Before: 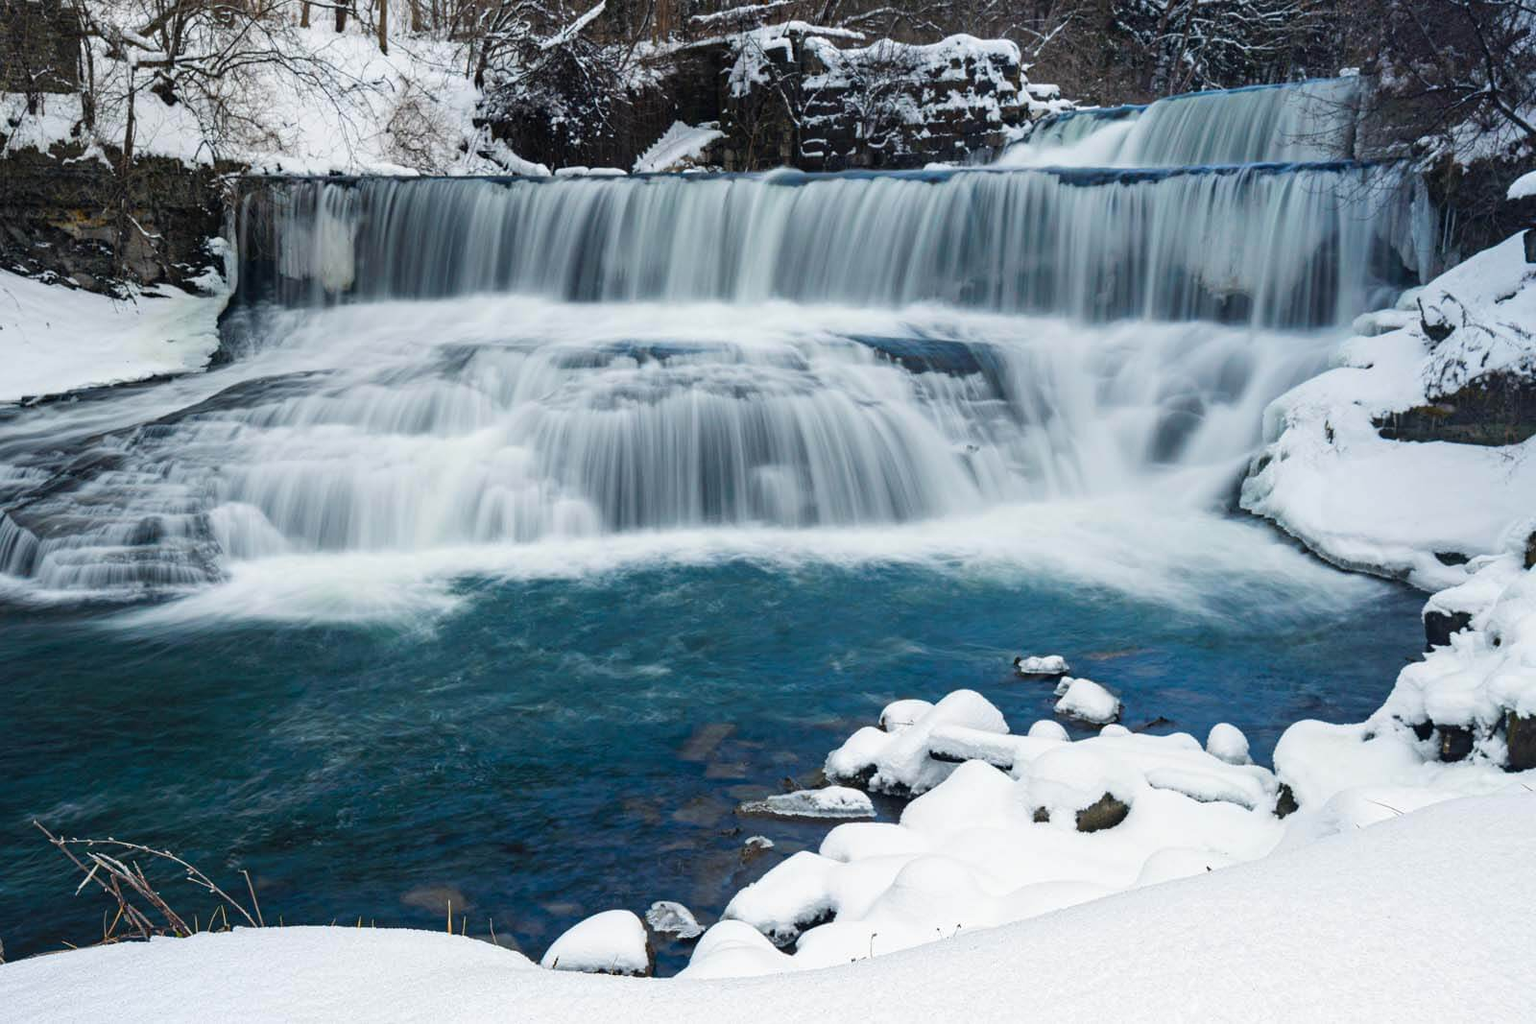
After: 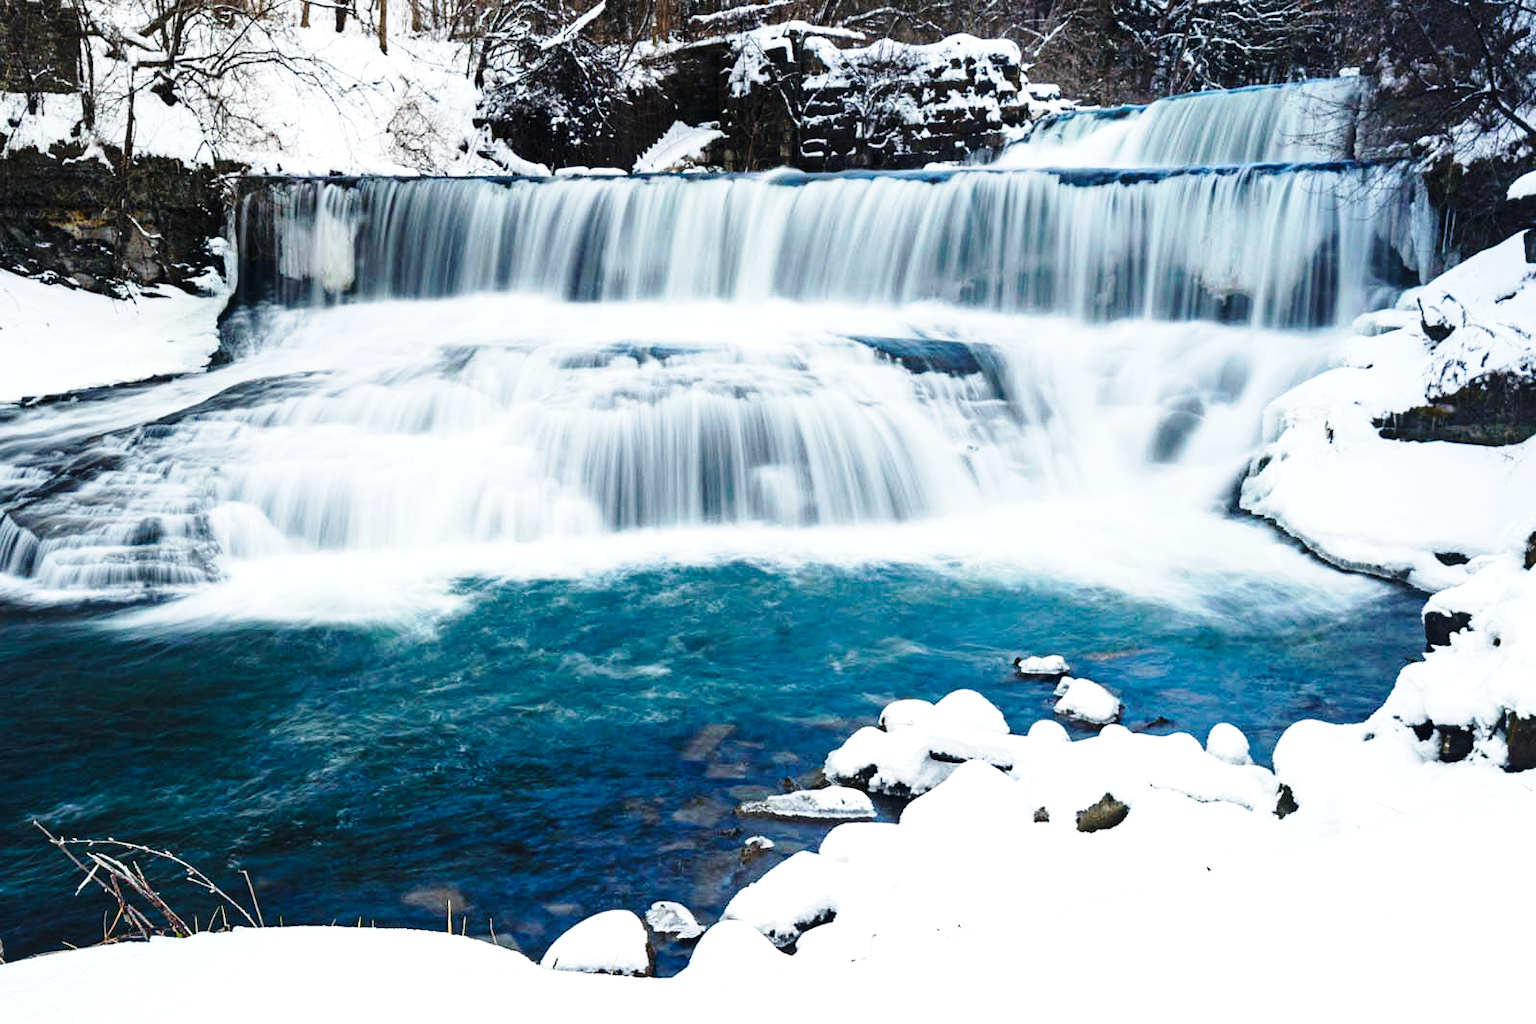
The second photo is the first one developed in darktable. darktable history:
tone equalizer: -8 EV -0.427 EV, -7 EV -0.362 EV, -6 EV -0.345 EV, -5 EV -0.203 EV, -3 EV 0.212 EV, -2 EV 0.361 EV, -1 EV 0.412 EV, +0 EV 0.428 EV, edges refinement/feathering 500, mask exposure compensation -1.57 EV, preserve details no
base curve: curves: ch0 [(0, 0) (0.028, 0.03) (0.121, 0.232) (0.46, 0.748) (0.859, 0.968) (1, 1)], preserve colors none
